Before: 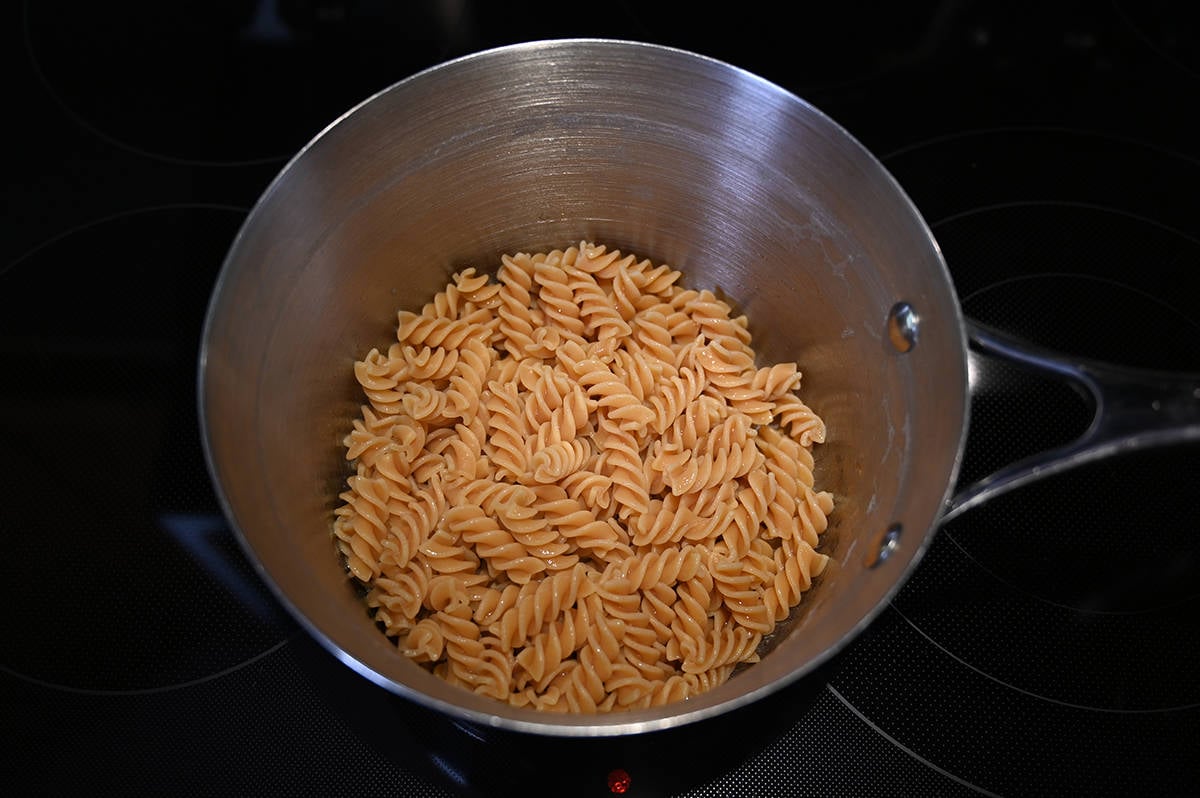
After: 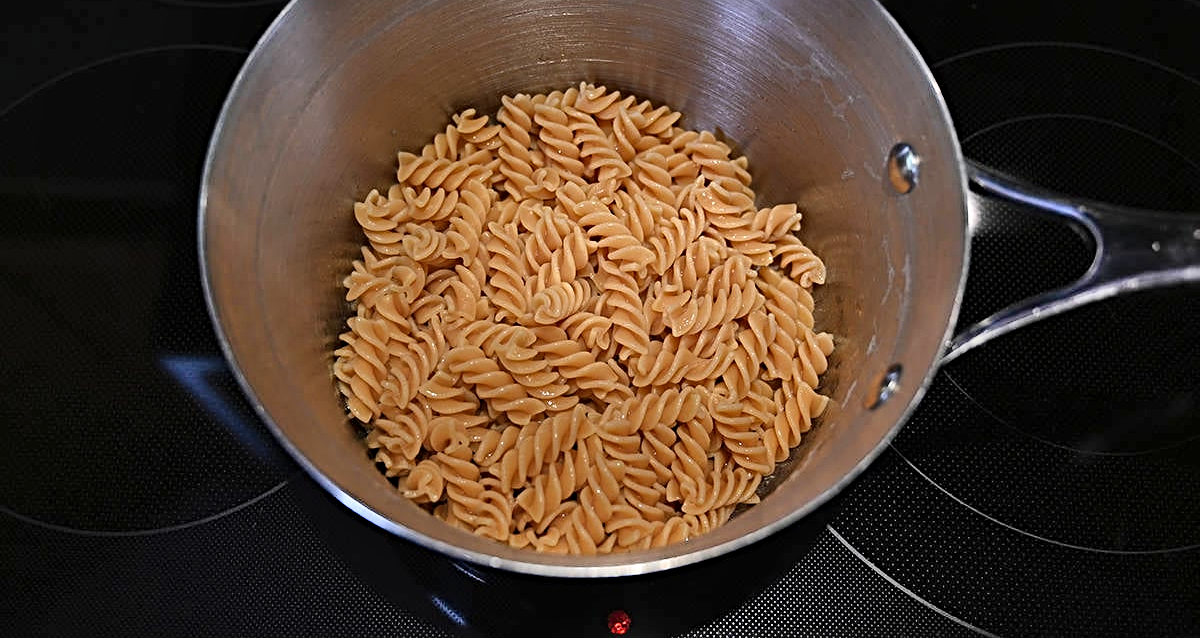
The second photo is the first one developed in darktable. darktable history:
shadows and highlights: shadows 60, soften with gaussian
sharpen: radius 4
crop and rotate: top 19.998%
